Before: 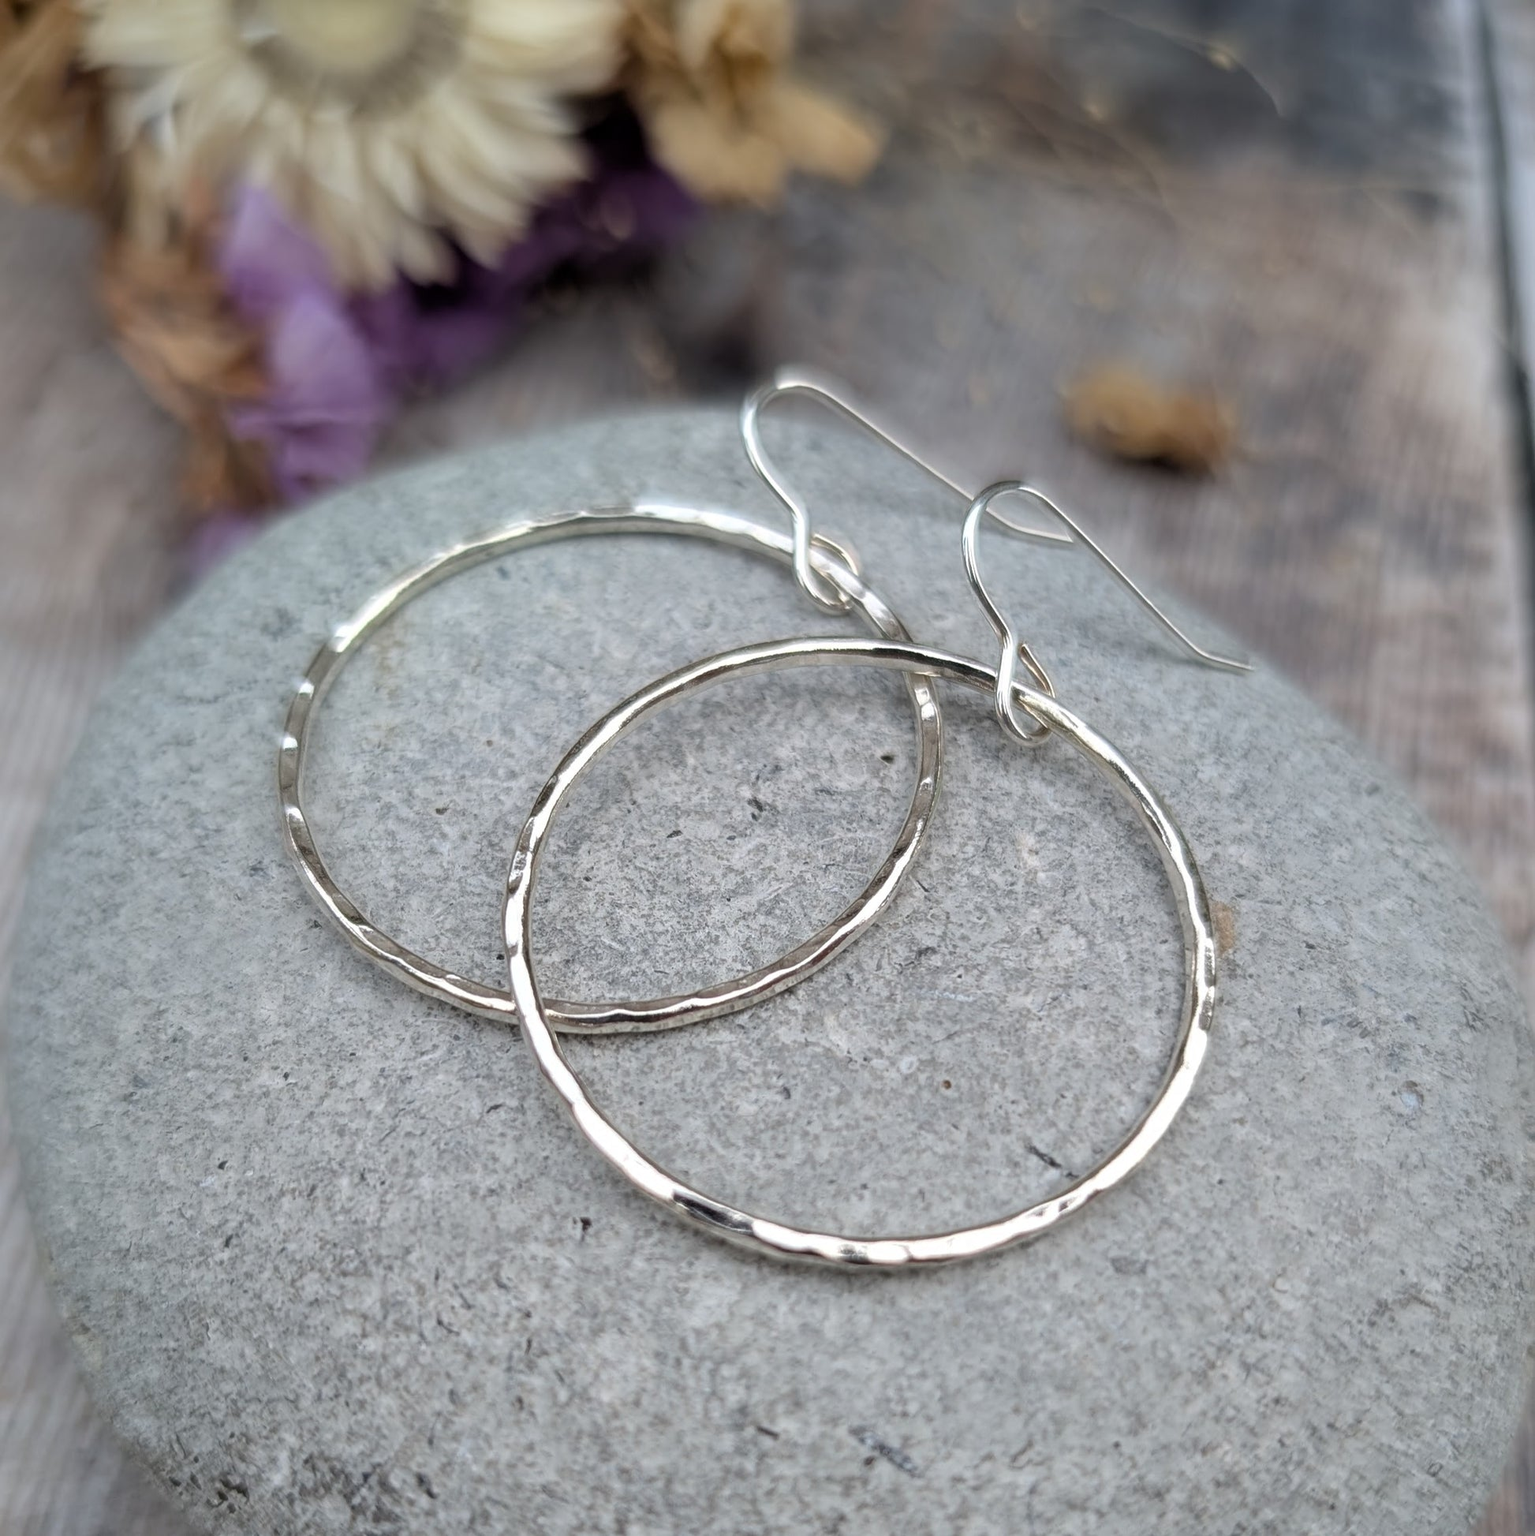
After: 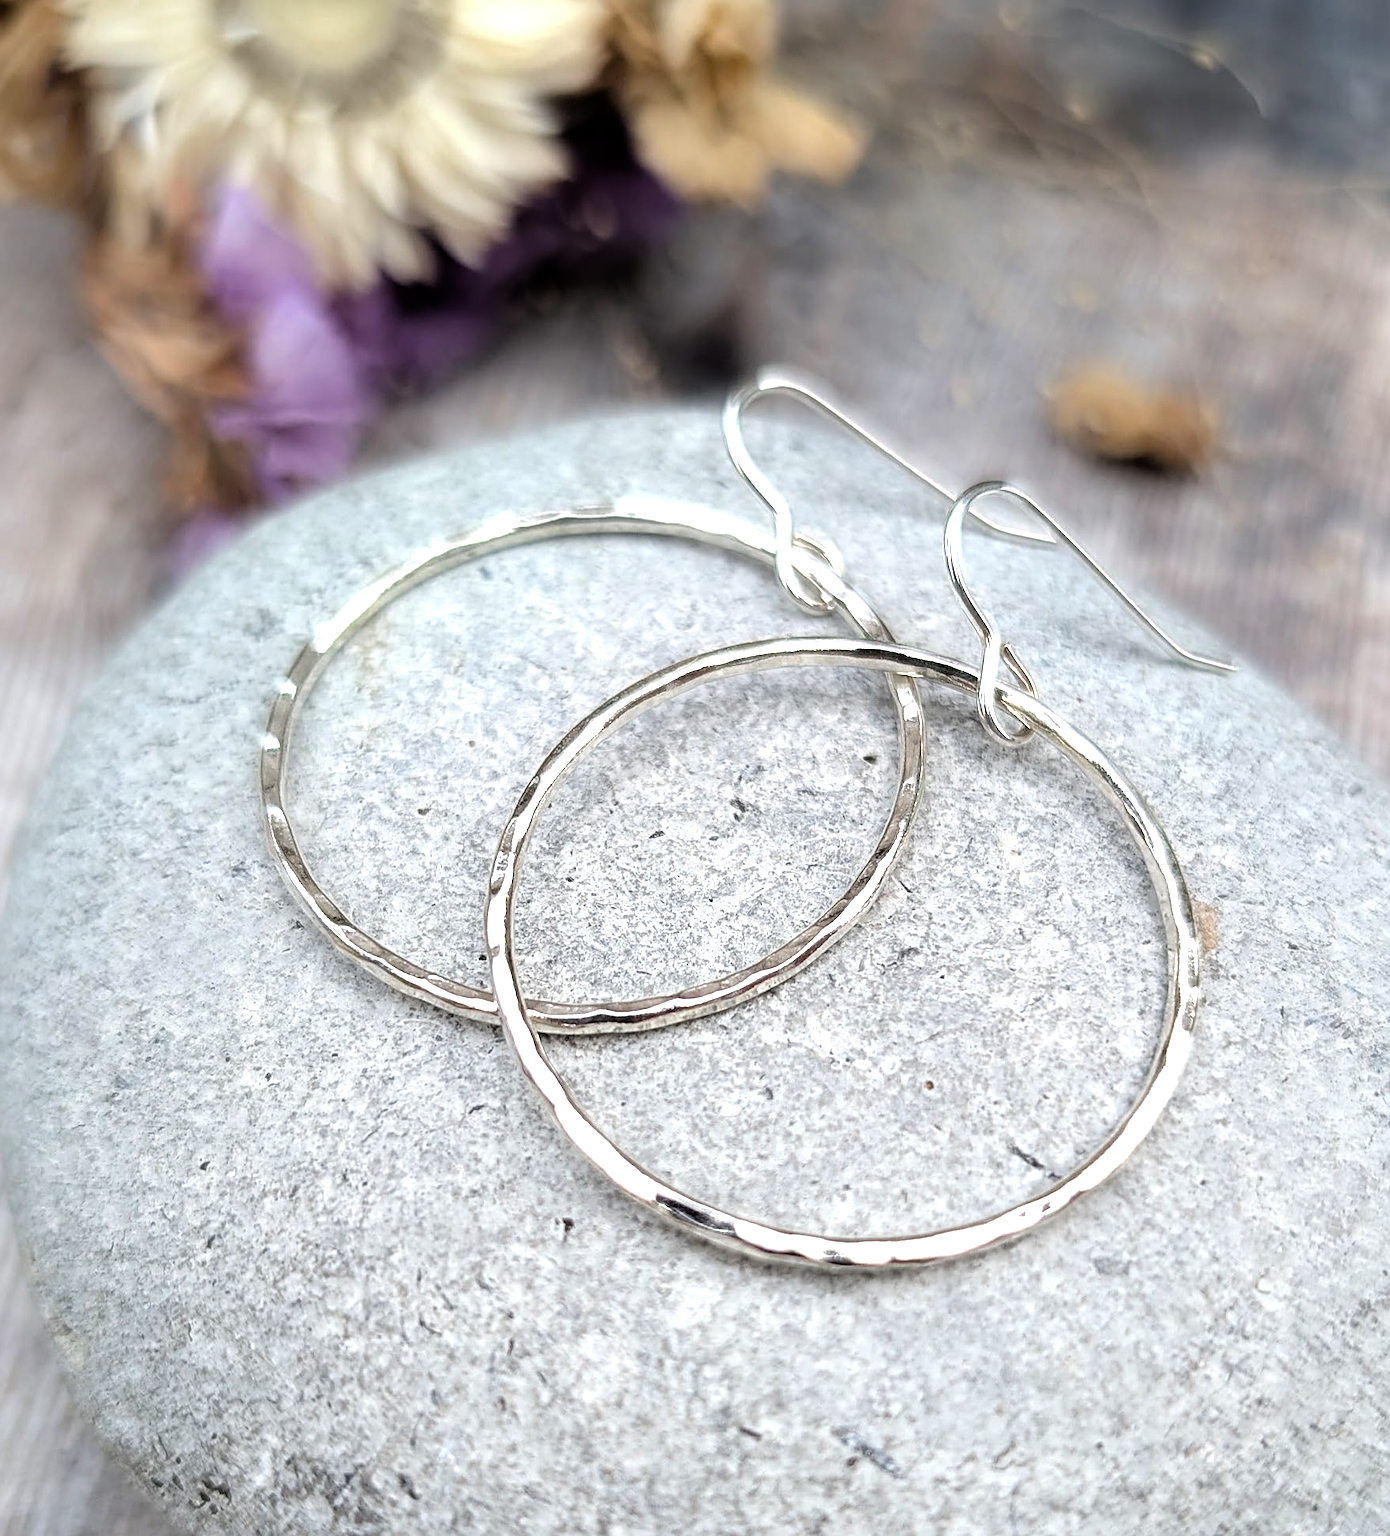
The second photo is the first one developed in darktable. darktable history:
sharpen: on, module defaults
crop and rotate: left 1.195%, right 8.224%
tone equalizer: -8 EV -1.1 EV, -7 EV -1.01 EV, -6 EV -0.884 EV, -5 EV -0.546 EV, -3 EV 0.588 EV, -2 EV 0.847 EV, -1 EV 0.99 EV, +0 EV 1.06 EV, mask exposure compensation -0.512 EV
